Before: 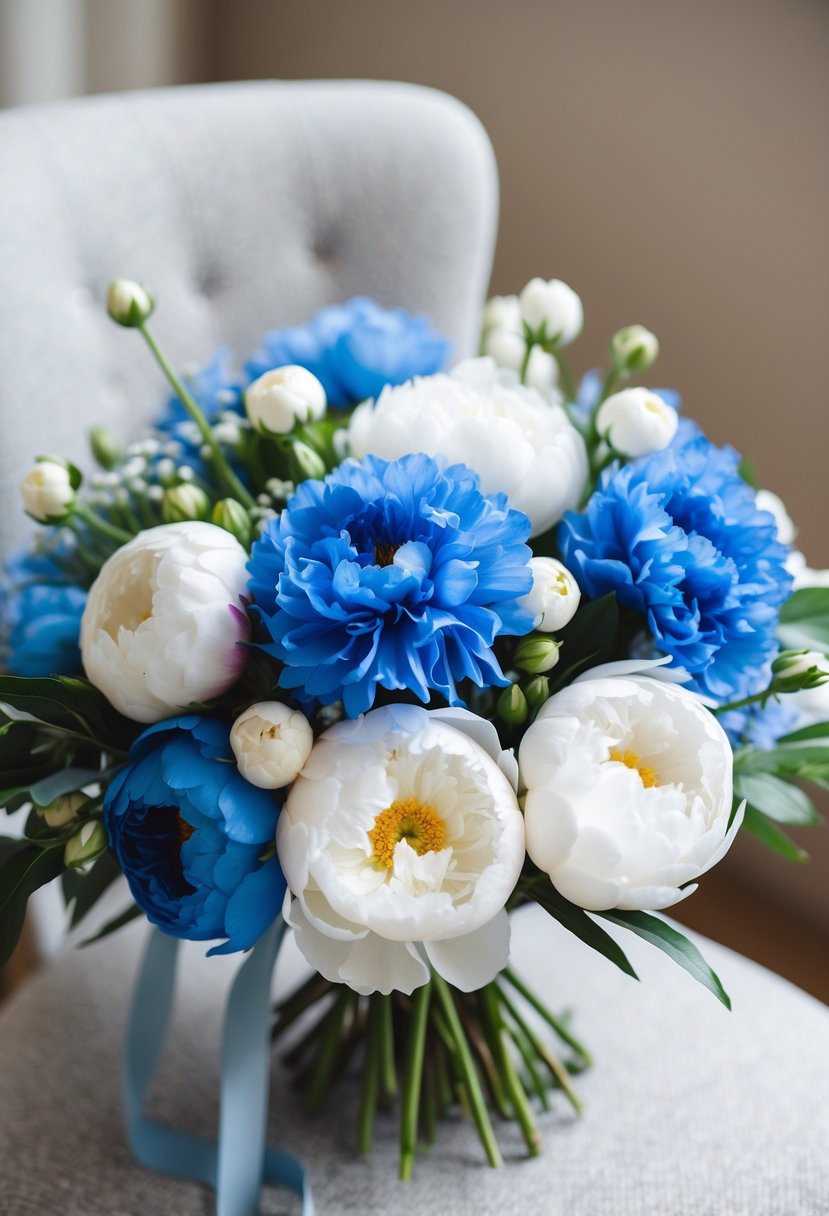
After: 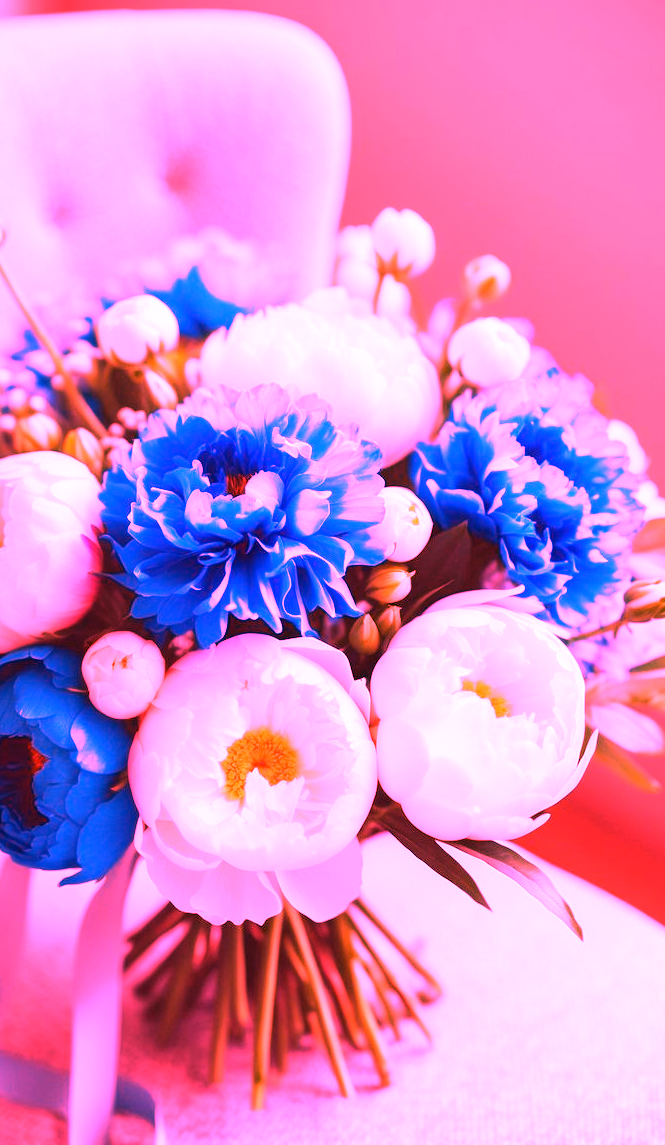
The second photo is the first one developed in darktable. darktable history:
crop and rotate: left 17.959%, top 5.771%, right 1.742%
white balance: red 4.26, blue 1.802
